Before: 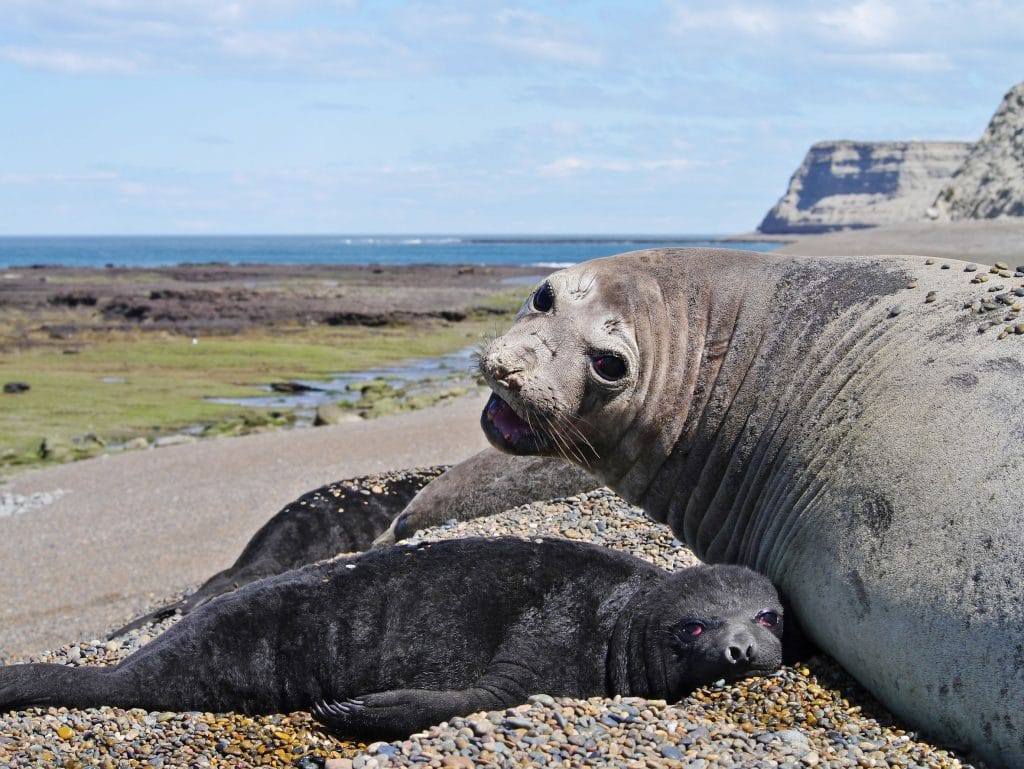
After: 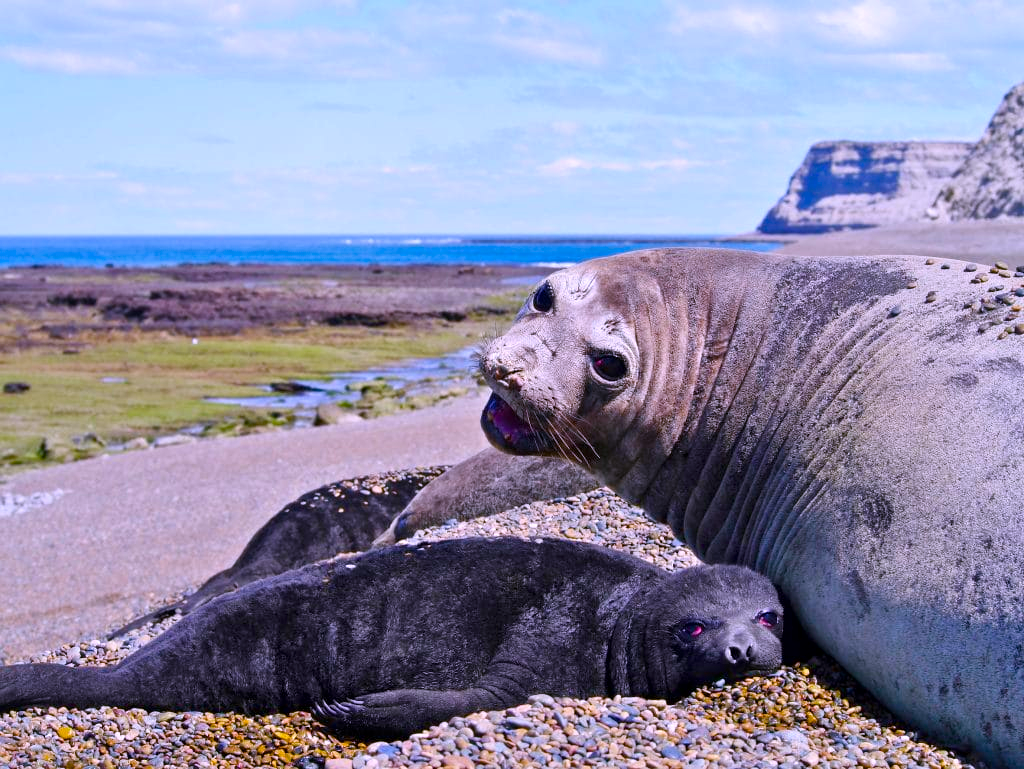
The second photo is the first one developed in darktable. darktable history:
white balance: red 1.042, blue 1.17
local contrast: mode bilateral grid, contrast 20, coarseness 50, detail 132%, midtone range 0.2
color balance rgb: perceptual saturation grading › global saturation 20%, perceptual saturation grading › highlights -25%, perceptual saturation grading › shadows 25%, global vibrance 50%
